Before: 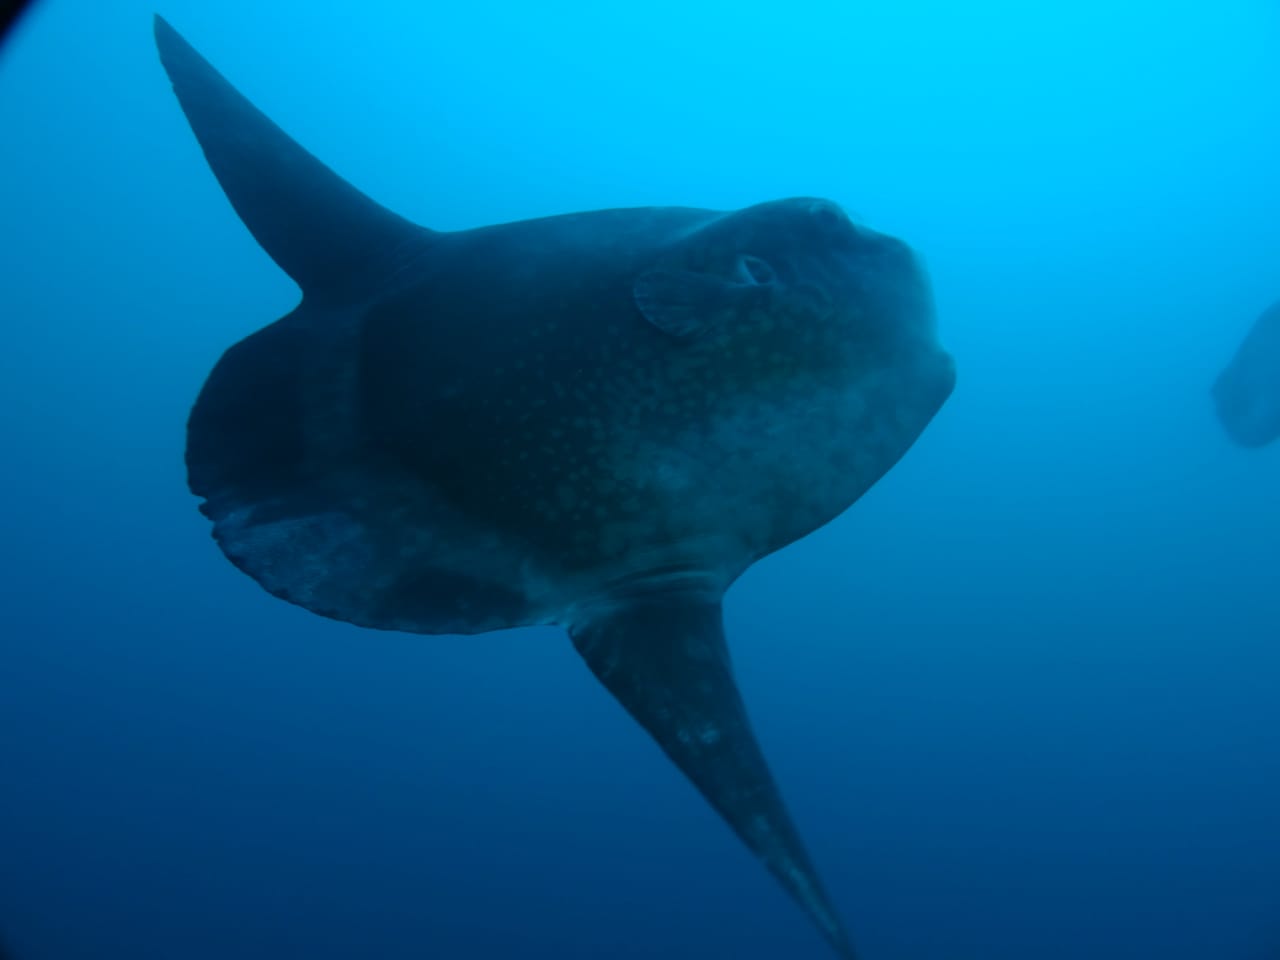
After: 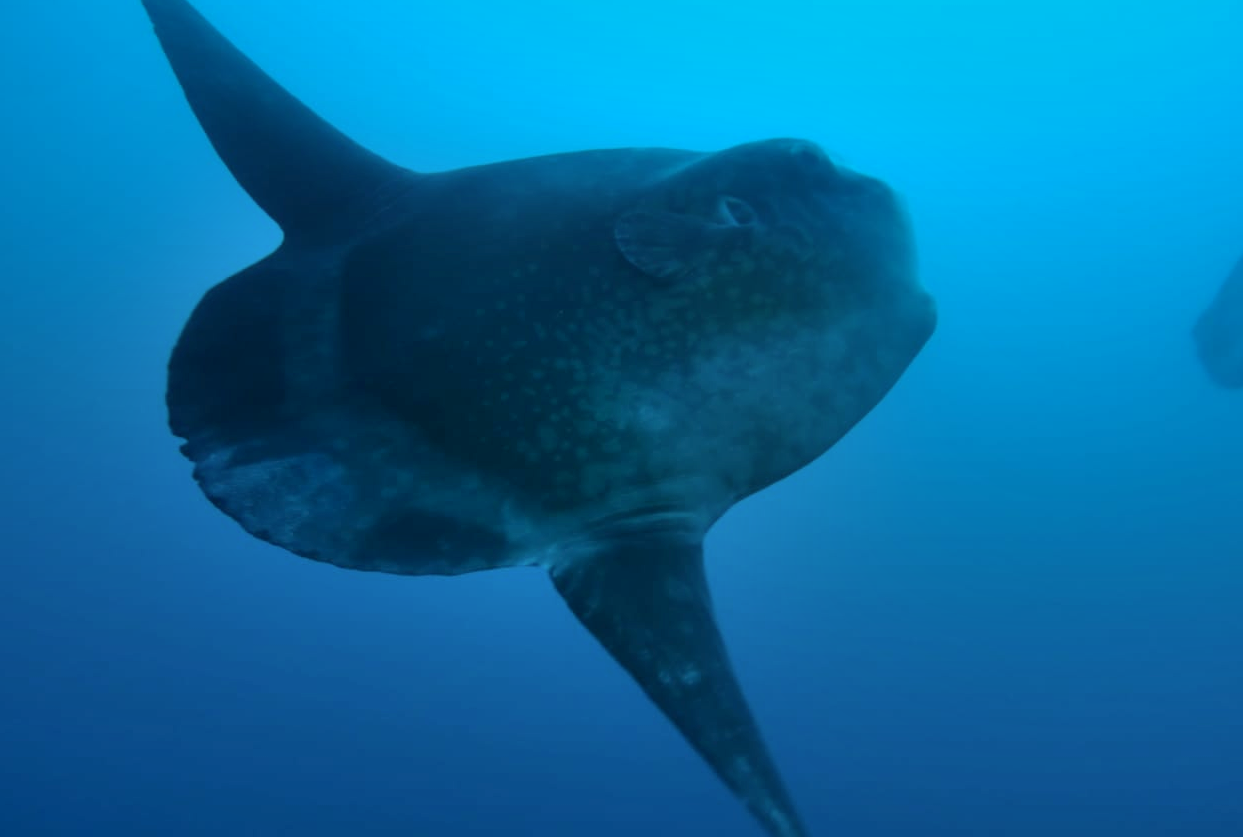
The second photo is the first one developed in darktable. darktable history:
shadows and highlights: low approximation 0.01, soften with gaussian
crop: left 1.507%, top 6.147%, right 1.379%, bottom 6.637%
